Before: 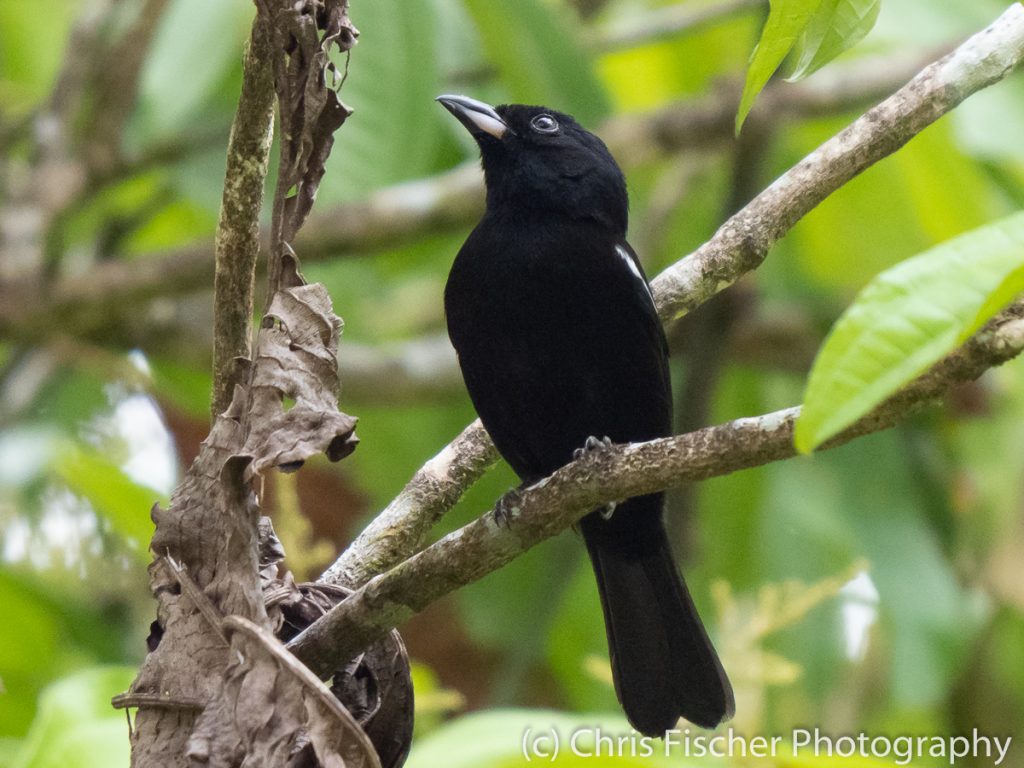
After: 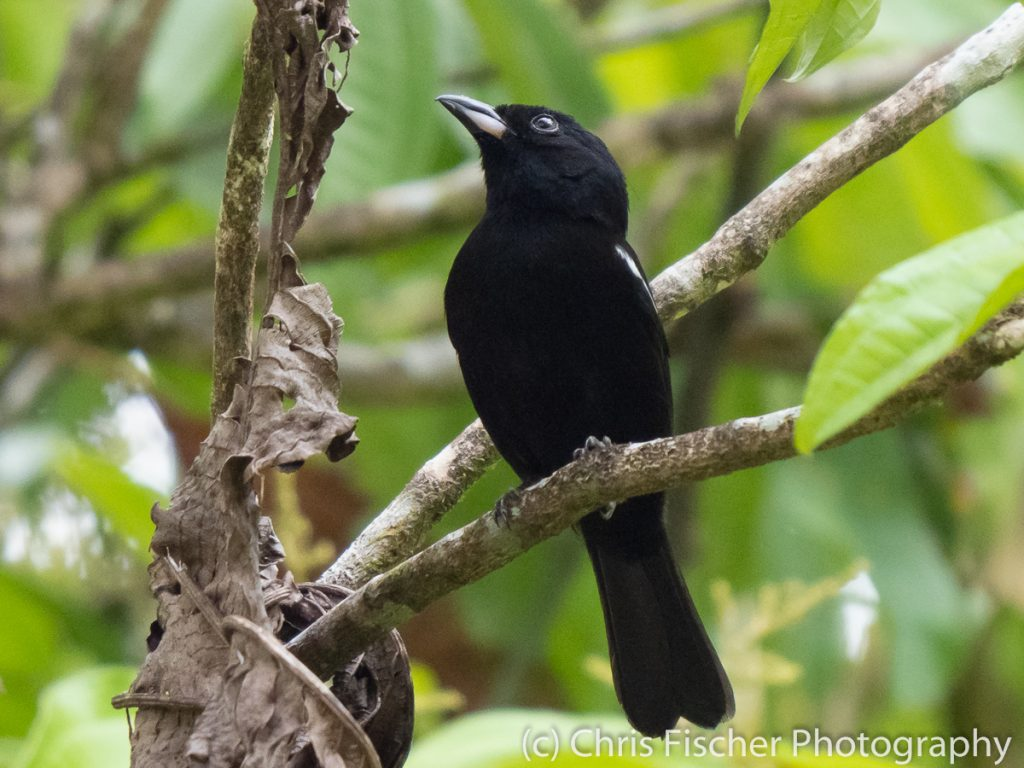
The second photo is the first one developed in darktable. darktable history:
exposure: exposure -0.043 EV, compensate highlight preservation false
